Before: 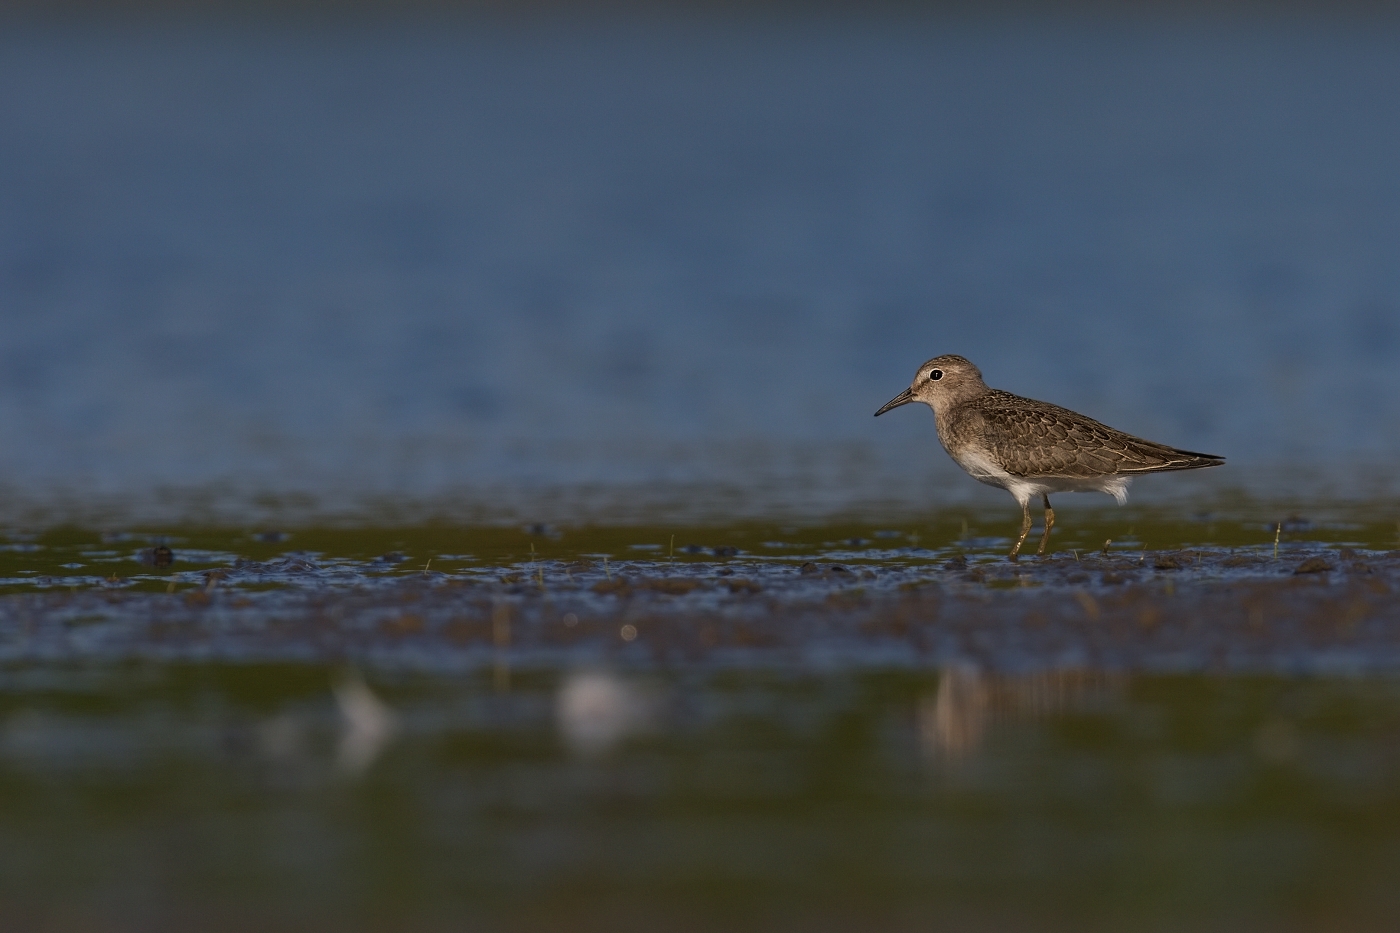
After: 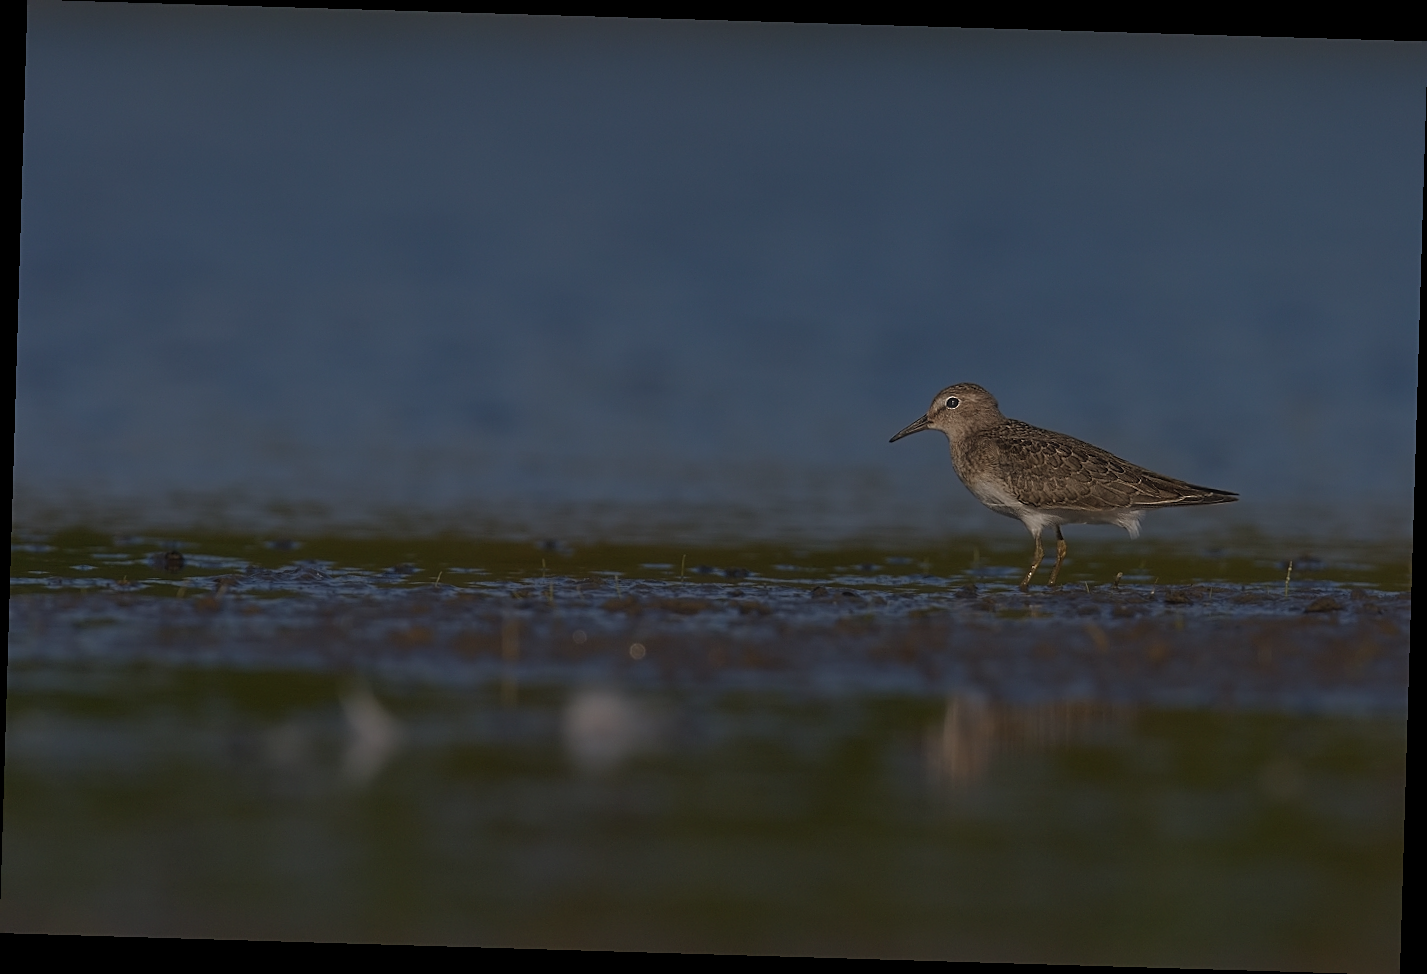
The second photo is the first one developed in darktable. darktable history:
base curve: curves: ch0 [(0, 0) (0.826, 0.587) (1, 1)]
rotate and perspective: rotation 1.72°, automatic cropping off
sharpen: on, module defaults
haze removal: strength -0.1, adaptive false
